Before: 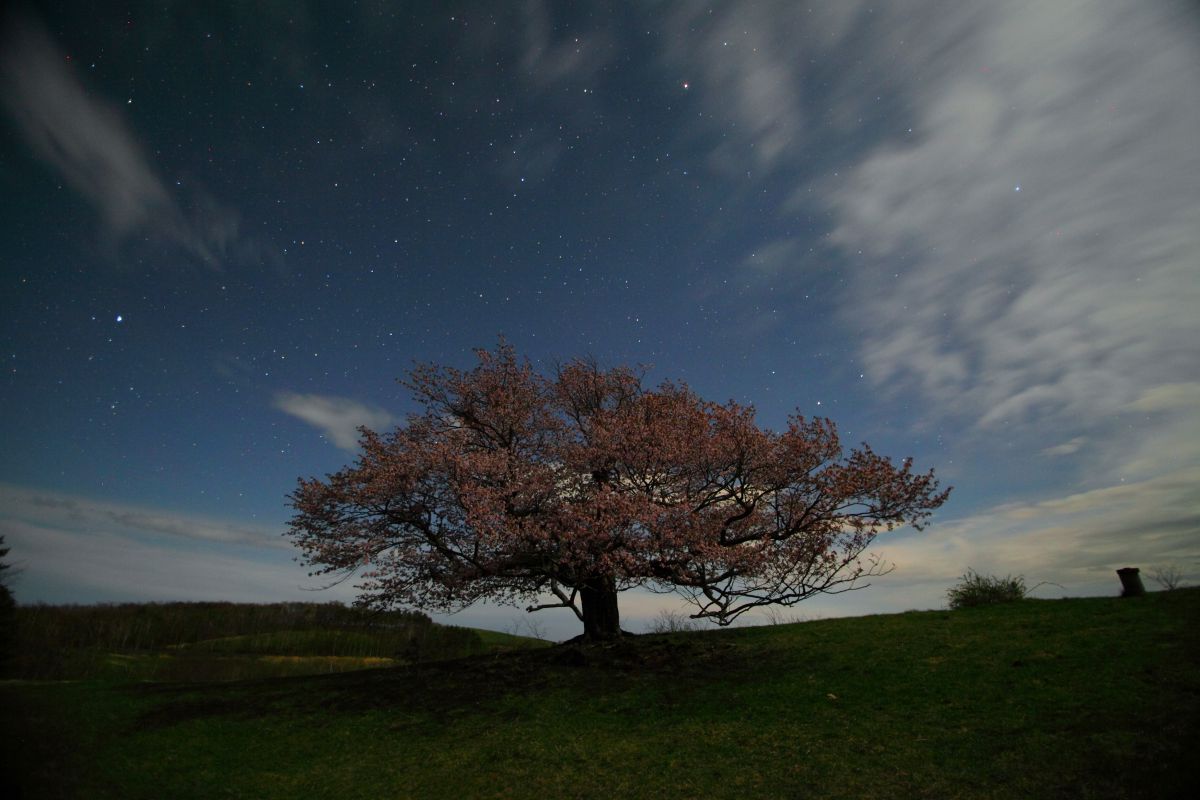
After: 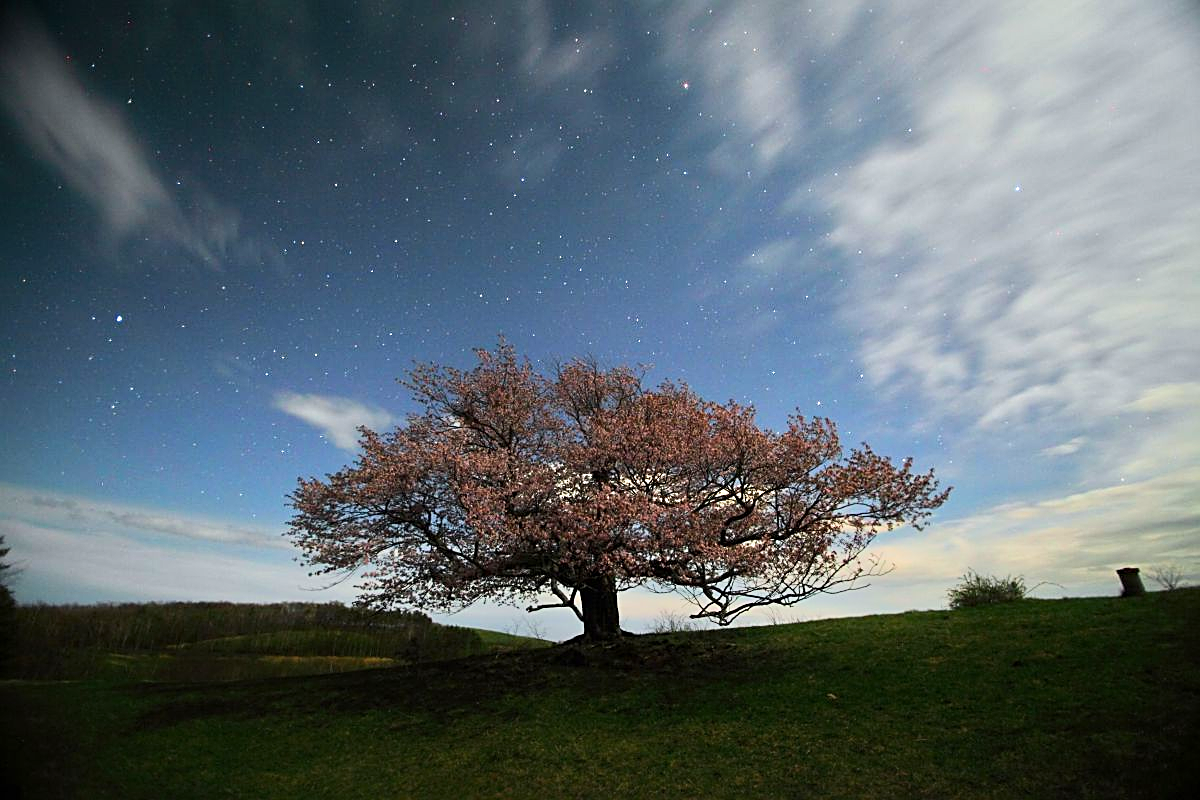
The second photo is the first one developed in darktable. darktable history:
sharpen: on, module defaults
tone equalizer: -7 EV 0.154 EV, -6 EV 0.603 EV, -5 EV 1.14 EV, -4 EV 1.36 EV, -3 EV 1.15 EV, -2 EV 0.6 EV, -1 EV 0.151 EV, edges refinement/feathering 500, mask exposure compensation -1.57 EV, preserve details guided filter
exposure: exposure 0.298 EV, compensate highlight preservation false
